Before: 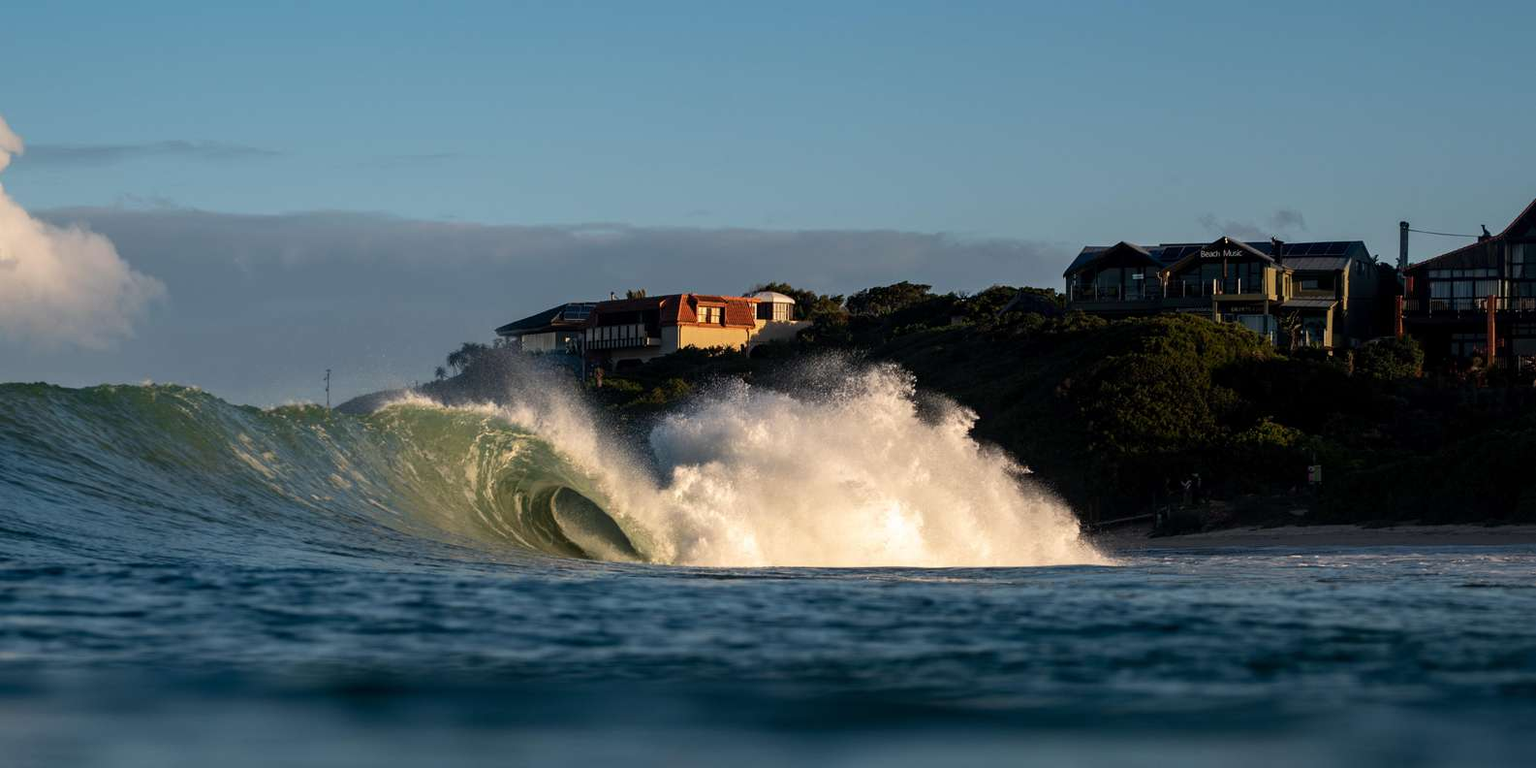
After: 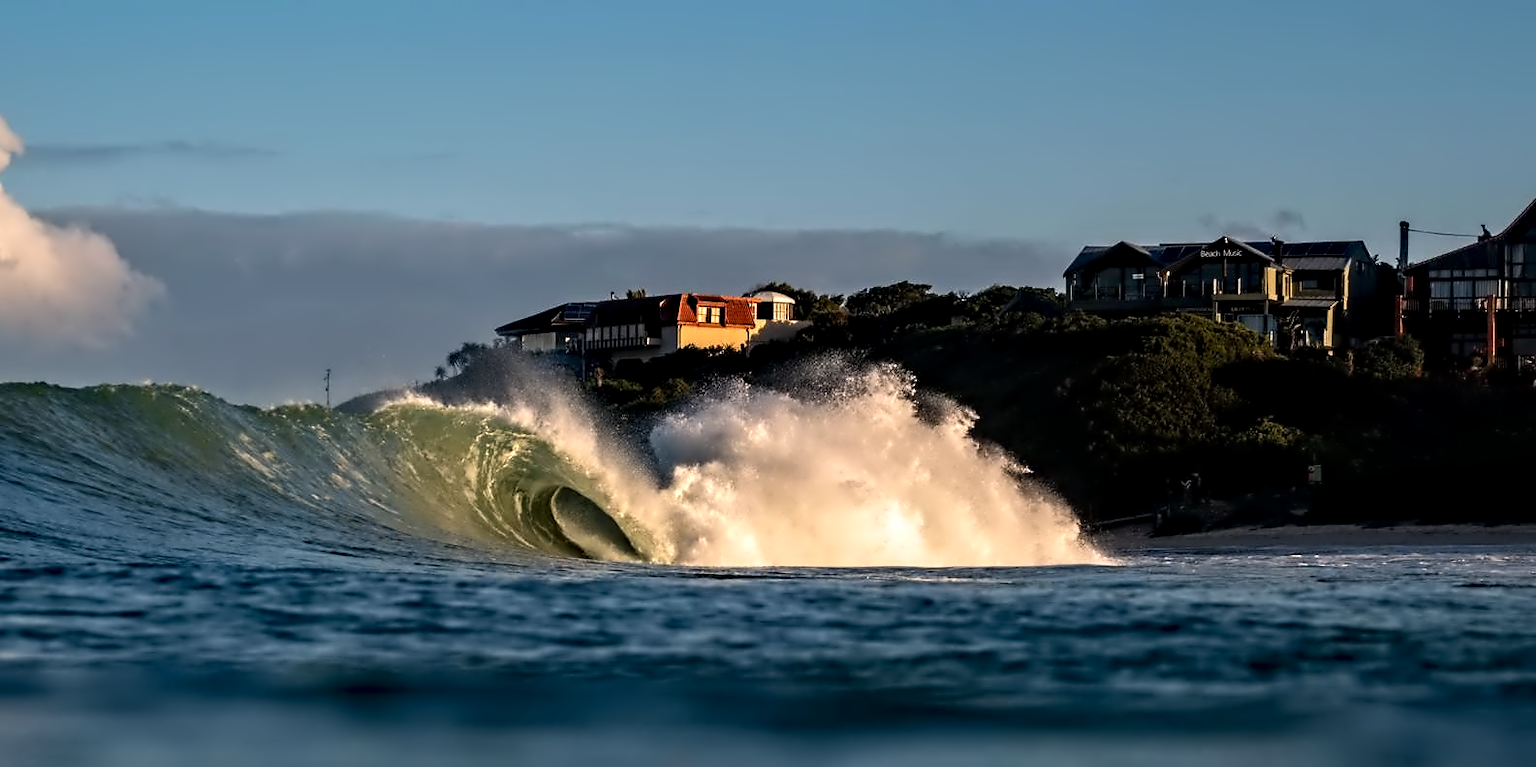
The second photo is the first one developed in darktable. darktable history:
contrast equalizer: octaves 7, y [[0.5, 0.542, 0.583, 0.625, 0.667, 0.708], [0.5 ×6], [0.5 ×6], [0, 0.033, 0.067, 0.1, 0.133, 0.167], [0, 0.05, 0.1, 0.15, 0.2, 0.25]]
color correction: highlights a* 3.22, highlights b* 1.93, saturation 1.19
tone equalizer: -8 EV -0.55 EV
